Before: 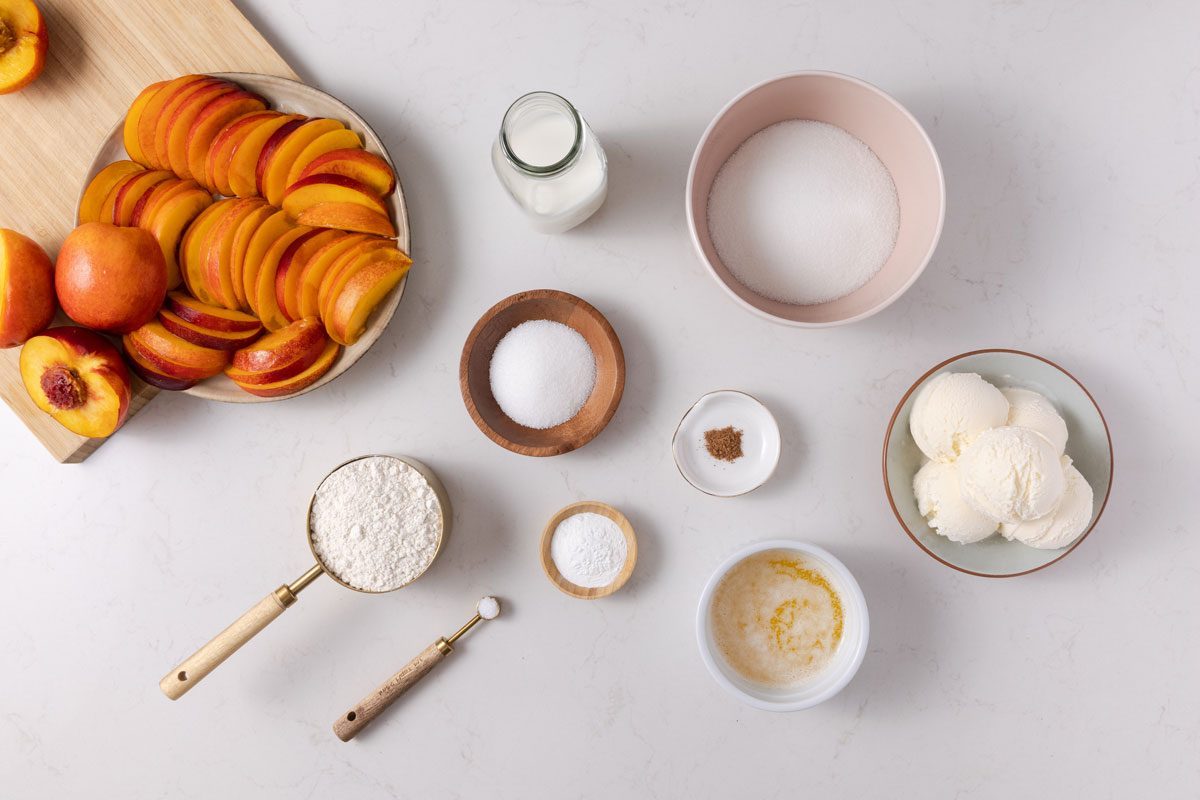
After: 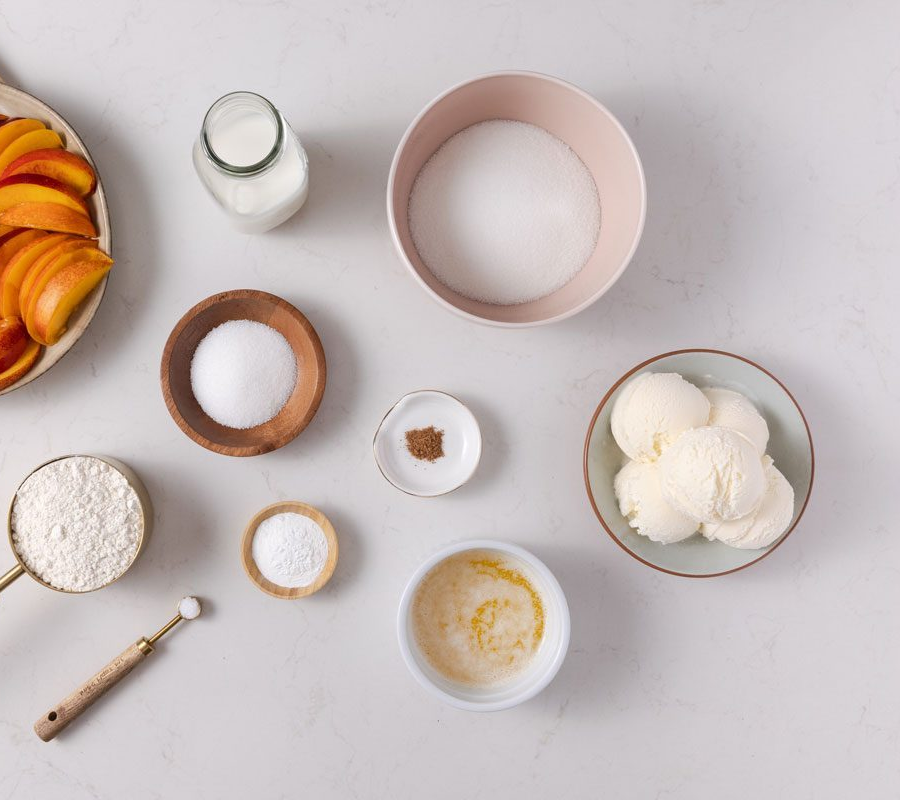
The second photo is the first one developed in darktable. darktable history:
crop and rotate: left 24.994%
